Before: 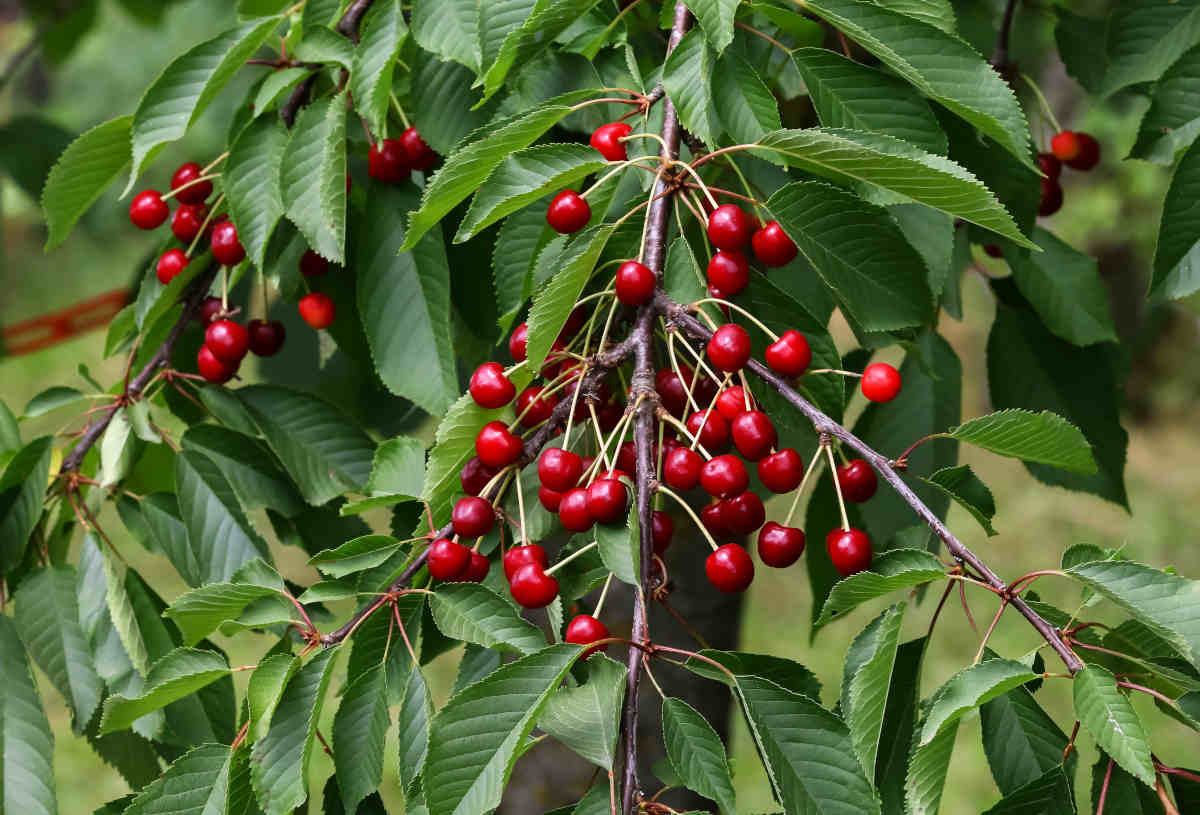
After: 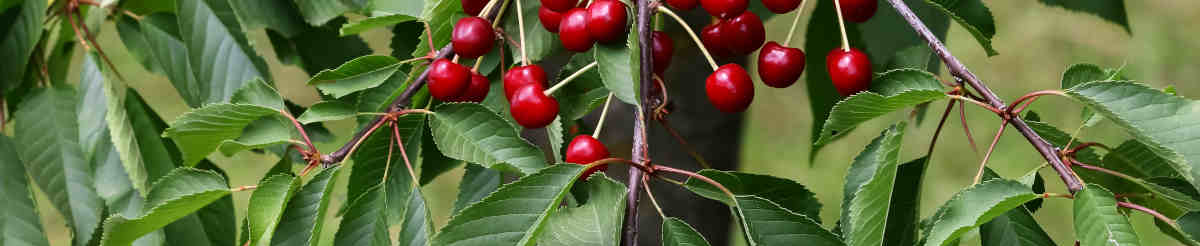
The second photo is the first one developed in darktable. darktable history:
crop and rotate: top 58.997%, bottom 10.794%
